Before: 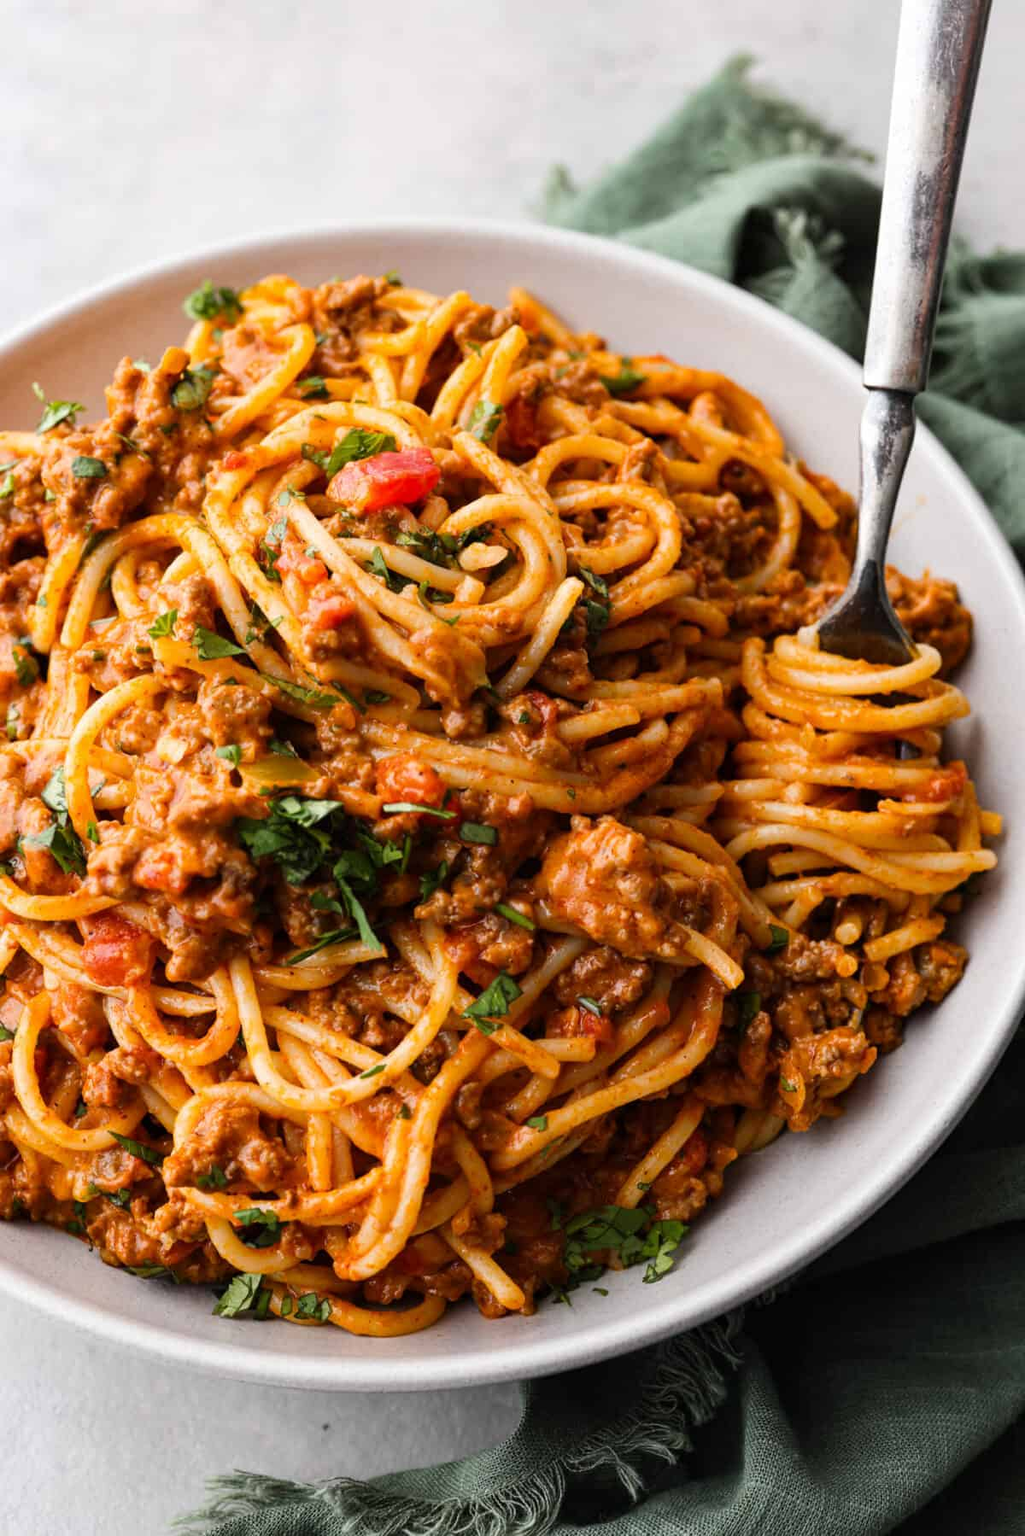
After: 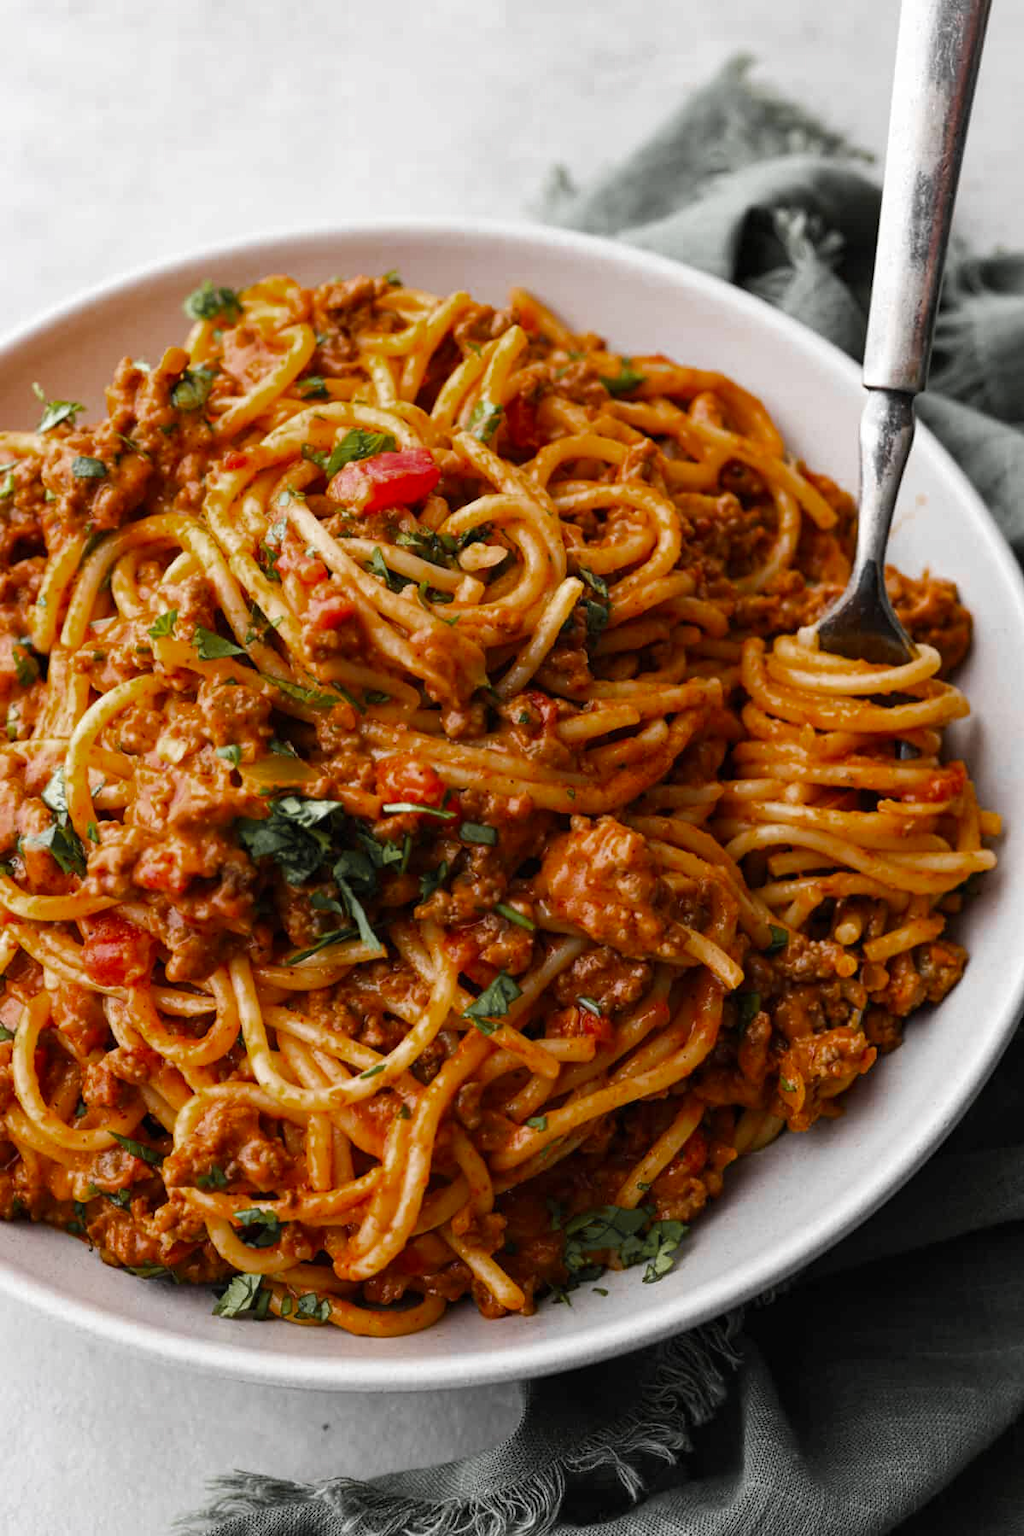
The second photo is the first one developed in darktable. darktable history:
color zones: curves: ch0 [(0.004, 0.388) (0.125, 0.392) (0.25, 0.404) (0.375, 0.5) (0.5, 0.5) (0.625, 0.5) (0.75, 0.5) (0.875, 0.5)]; ch1 [(0, 0.5) (0.125, 0.5) (0.25, 0.5) (0.375, 0.124) (0.524, 0.124) (0.645, 0.128) (0.789, 0.132) (0.914, 0.096) (0.998, 0.068)]
